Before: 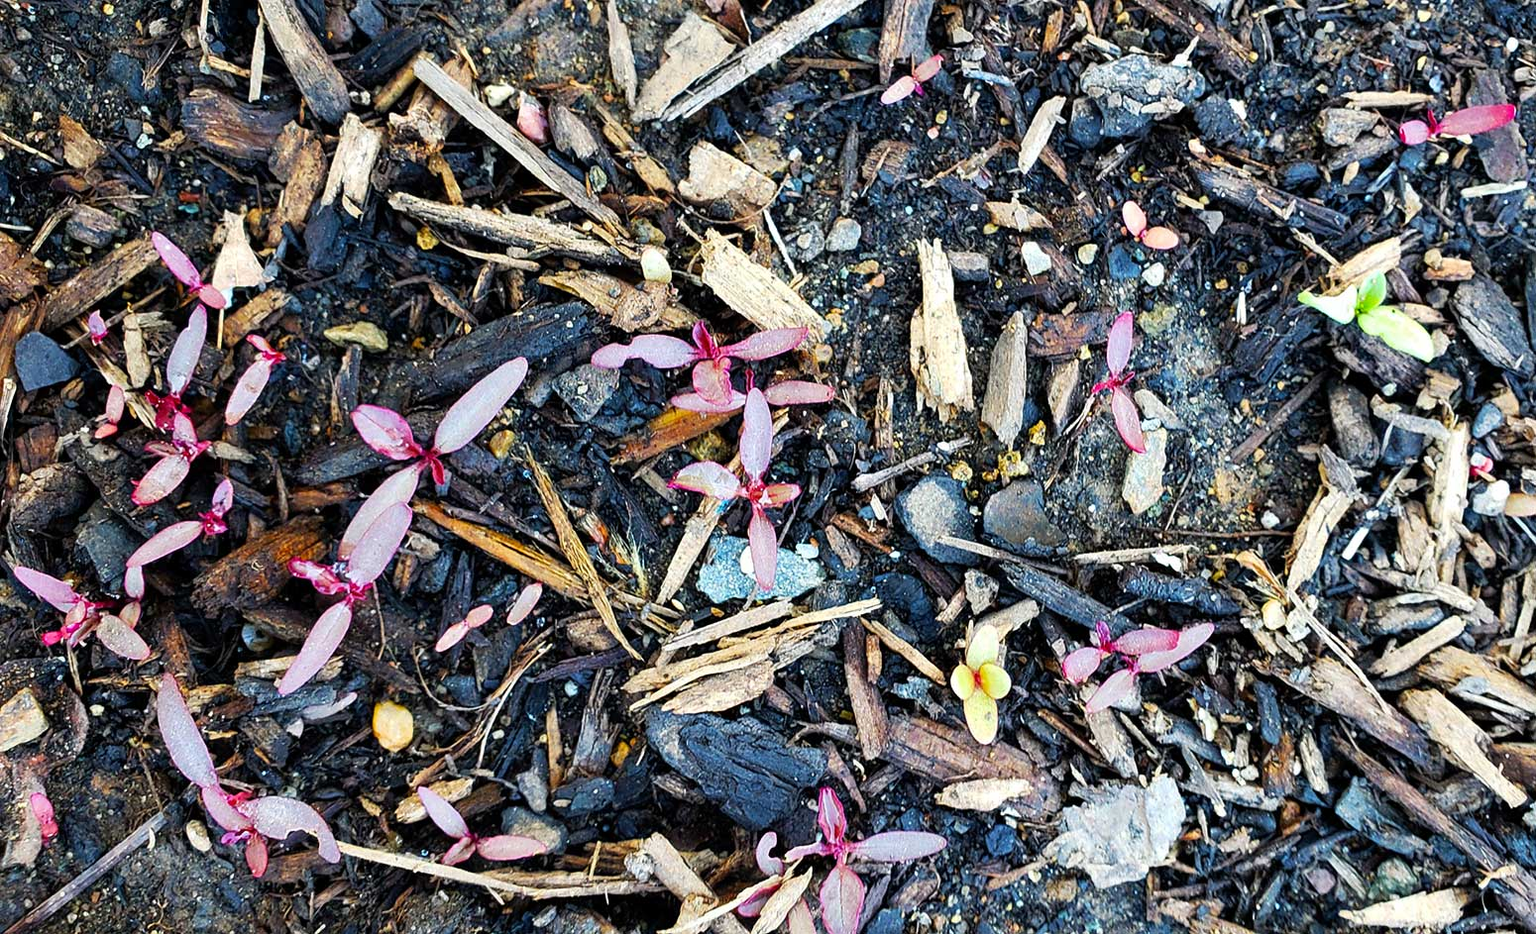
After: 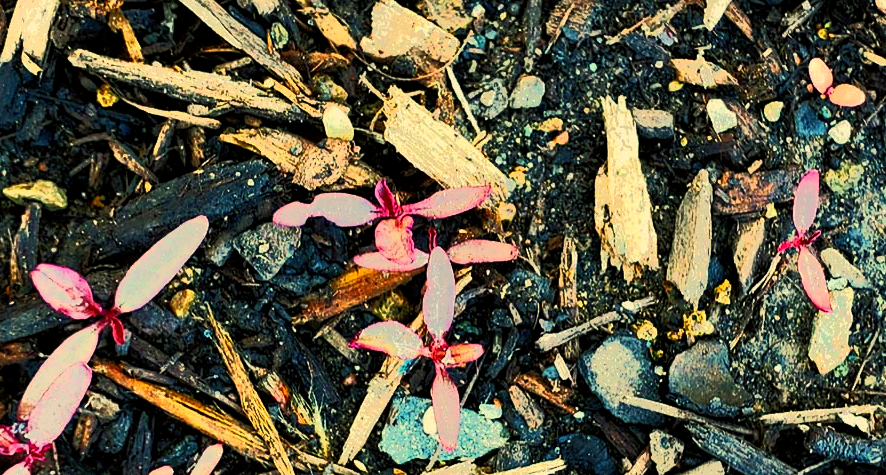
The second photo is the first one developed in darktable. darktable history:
crop: left 20.932%, top 15.471%, right 21.848%, bottom 34.081%
color balance: mode lift, gamma, gain (sRGB), lift [1.014, 0.966, 0.918, 0.87], gamma [0.86, 0.734, 0.918, 0.976], gain [1.063, 1.13, 1.063, 0.86]
tone equalizer: -7 EV -0.63 EV, -6 EV 1 EV, -5 EV -0.45 EV, -4 EV 0.43 EV, -3 EV 0.41 EV, -2 EV 0.15 EV, -1 EV -0.15 EV, +0 EV -0.39 EV, smoothing diameter 25%, edges refinement/feathering 10, preserve details guided filter
